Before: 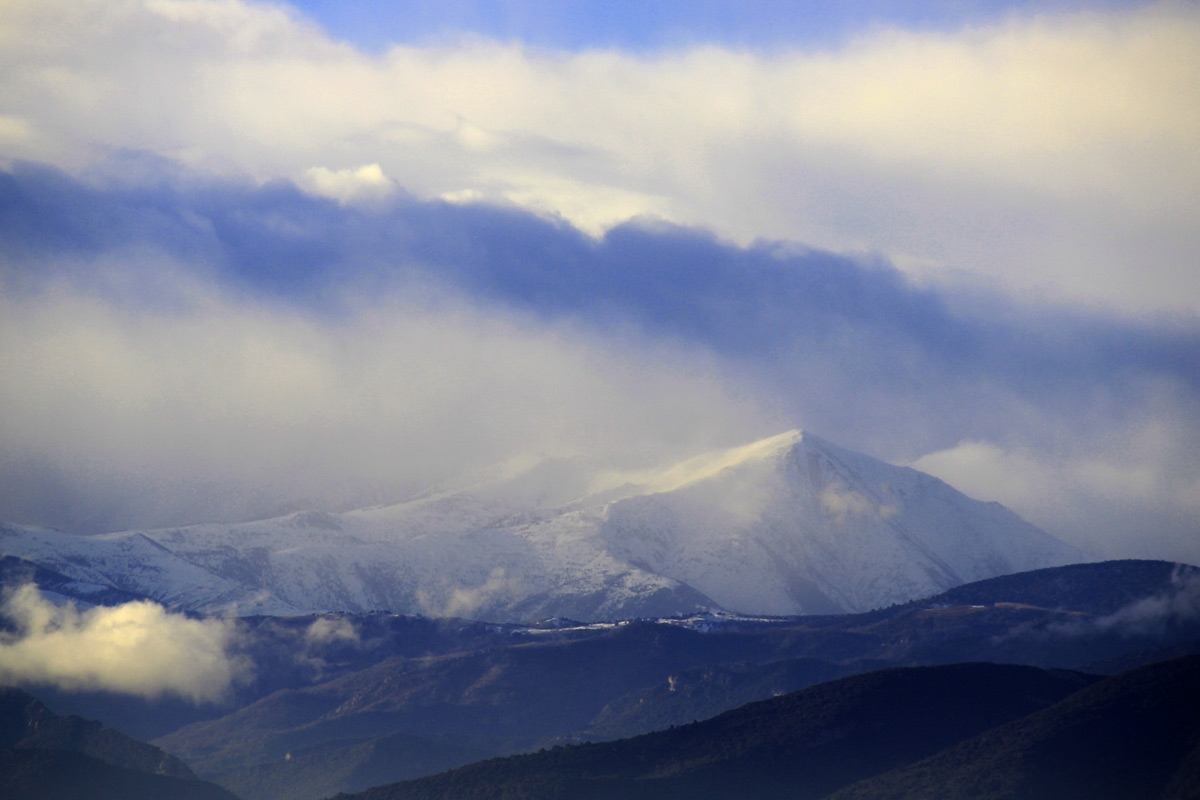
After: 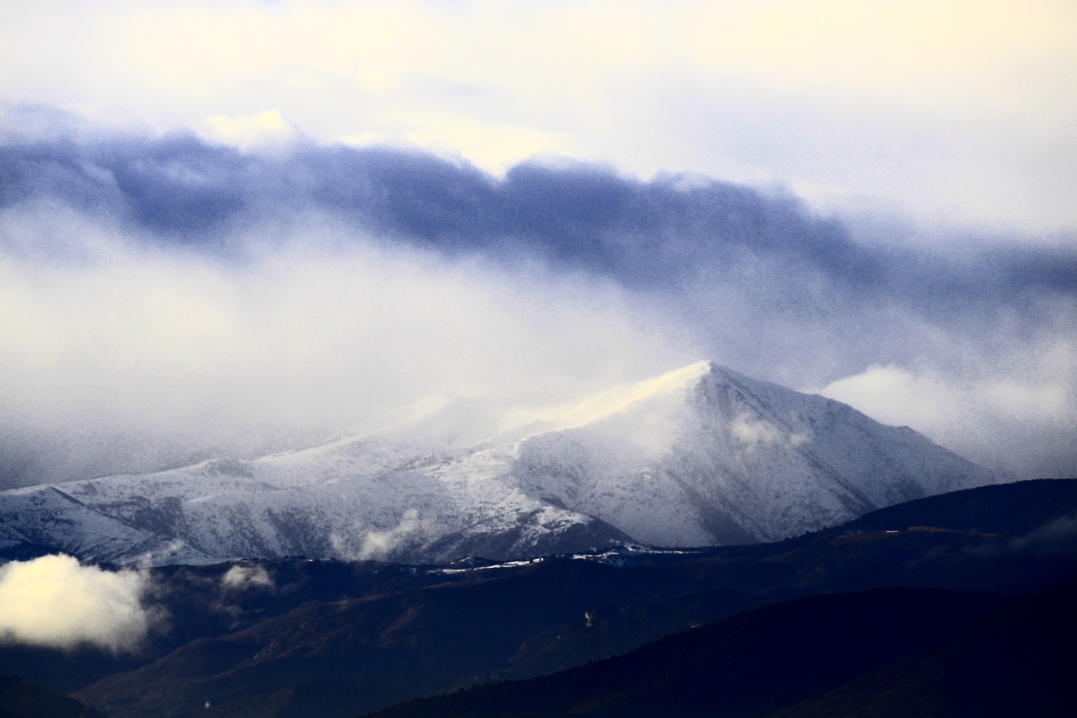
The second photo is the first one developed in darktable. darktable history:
crop and rotate: angle 1.96°, left 5.673%, top 5.673%
contrast brightness saturation: contrast 0.5, saturation -0.1
